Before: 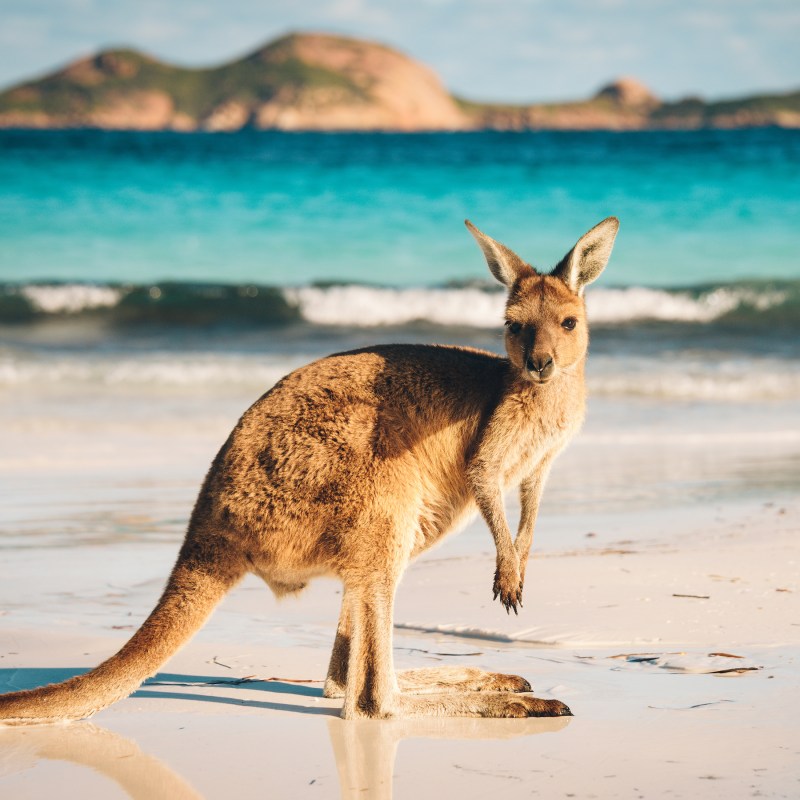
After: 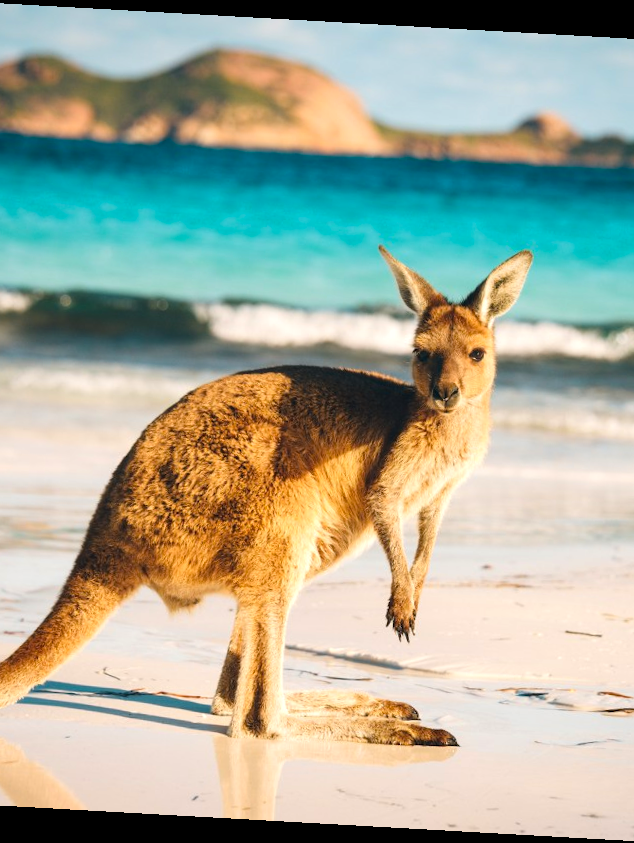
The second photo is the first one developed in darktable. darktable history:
crop and rotate: angle -3.21°, left 13.969%, top 0.036%, right 10.769%, bottom 0.019%
color balance rgb: shadows lift › chroma 0.944%, shadows lift › hue 112.05°, highlights gain › luminance 14.526%, perceptual saturation grading › global saturation 19.756%
